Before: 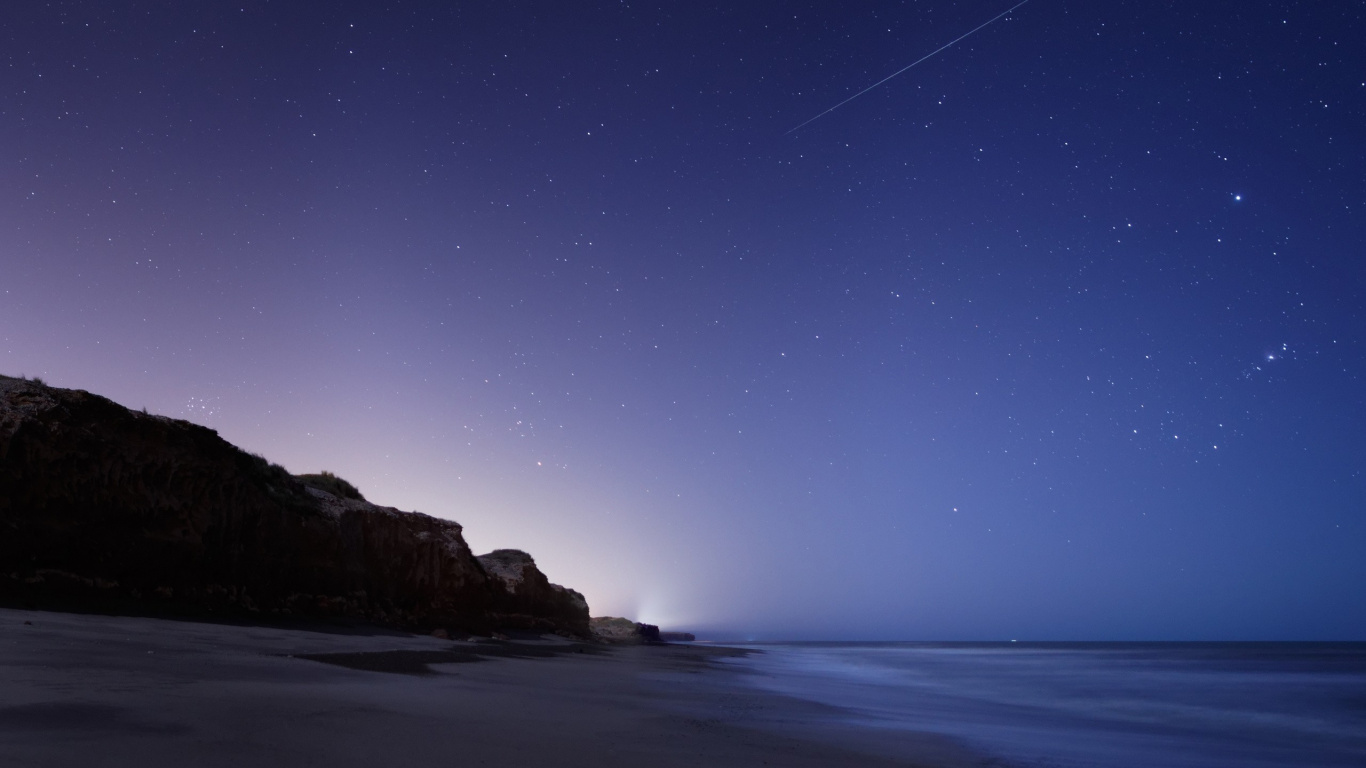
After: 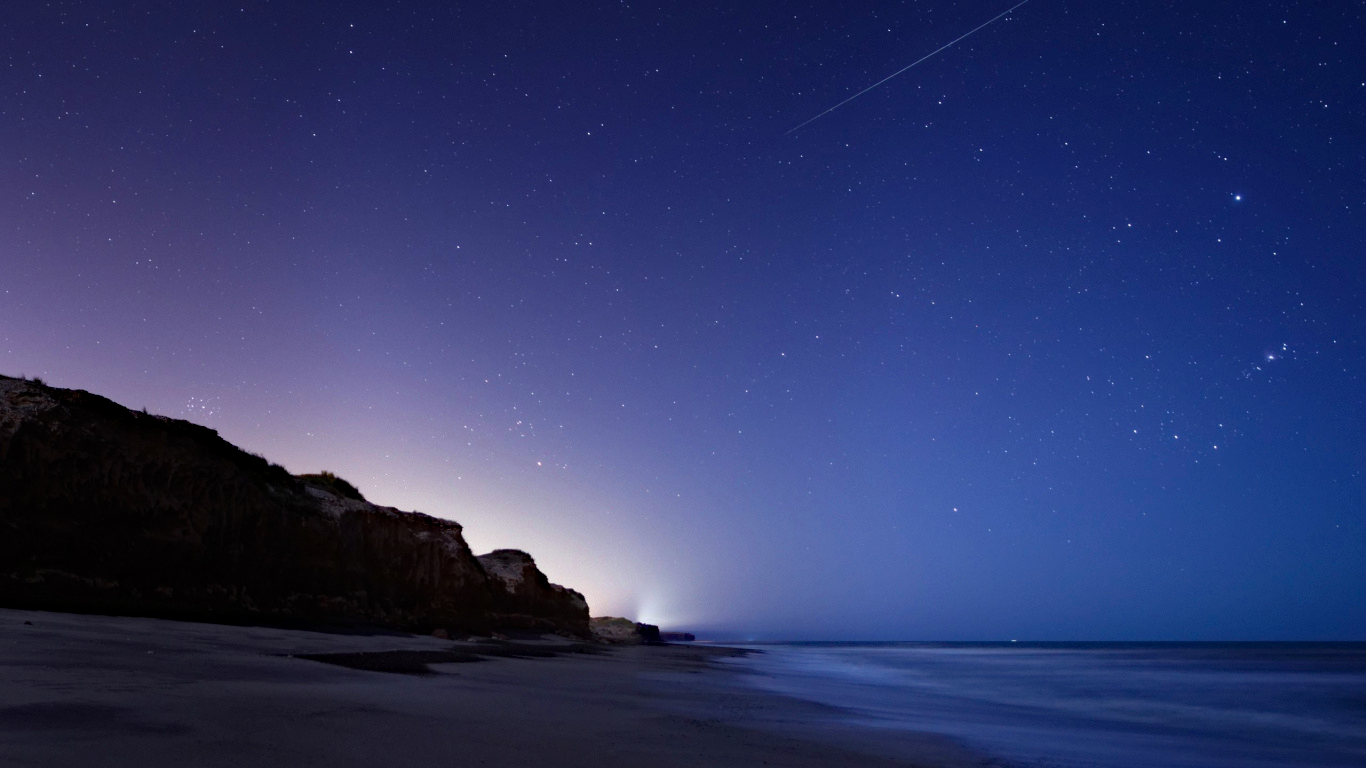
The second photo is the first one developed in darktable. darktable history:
haze removal: strength 0.389, distance 0.216, compatibility mode true, adaptive false
color balance rgb: perceptual saturation grading › global saturation -1.31%, global vibrance 9.613%
